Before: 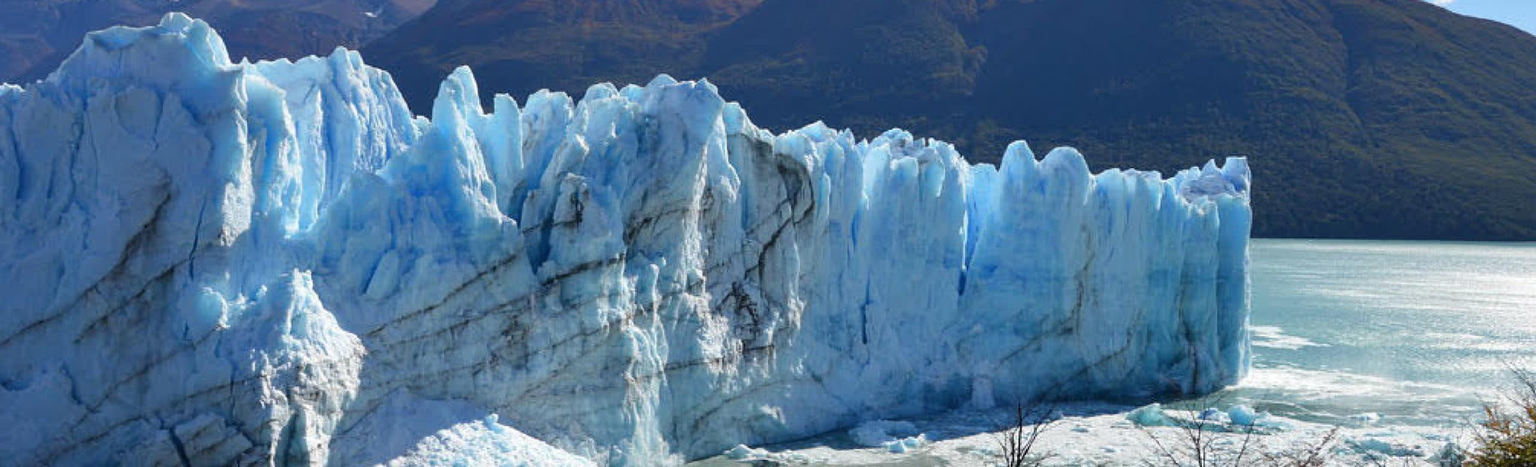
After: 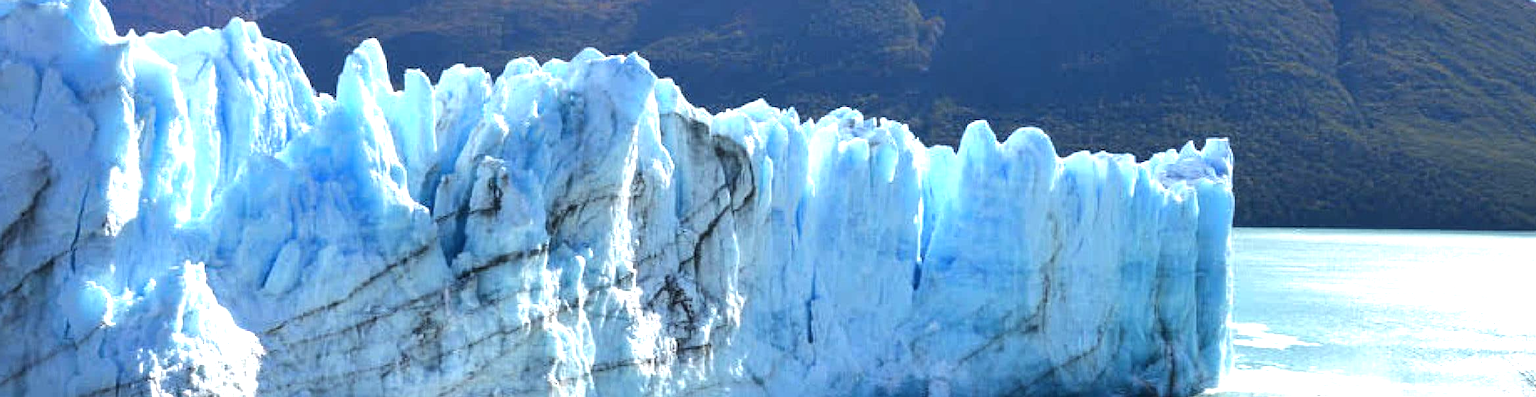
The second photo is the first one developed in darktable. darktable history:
exposure: black level correction 0, exposure 0.7 EV, compensate exposure bias true, compensate highlight preservation false
crop: left 8.155%, top 6.611%, bottom 15.385%
tone equalizer: -8 EV -0.417 EV, -7 EV -0.389 EV, -6 EV -0.333 EV, -5 EV -0.222 EV, -3 EV 0.222 EV, -2 EV 0.333 EV, -1 EV 0.389 EV, +0 EV 0.417 EV, edges refinement/feathering 500, mask exposure compensation -1.57 EV, preserve details no
white balance: red 0.986, blue 1.01
